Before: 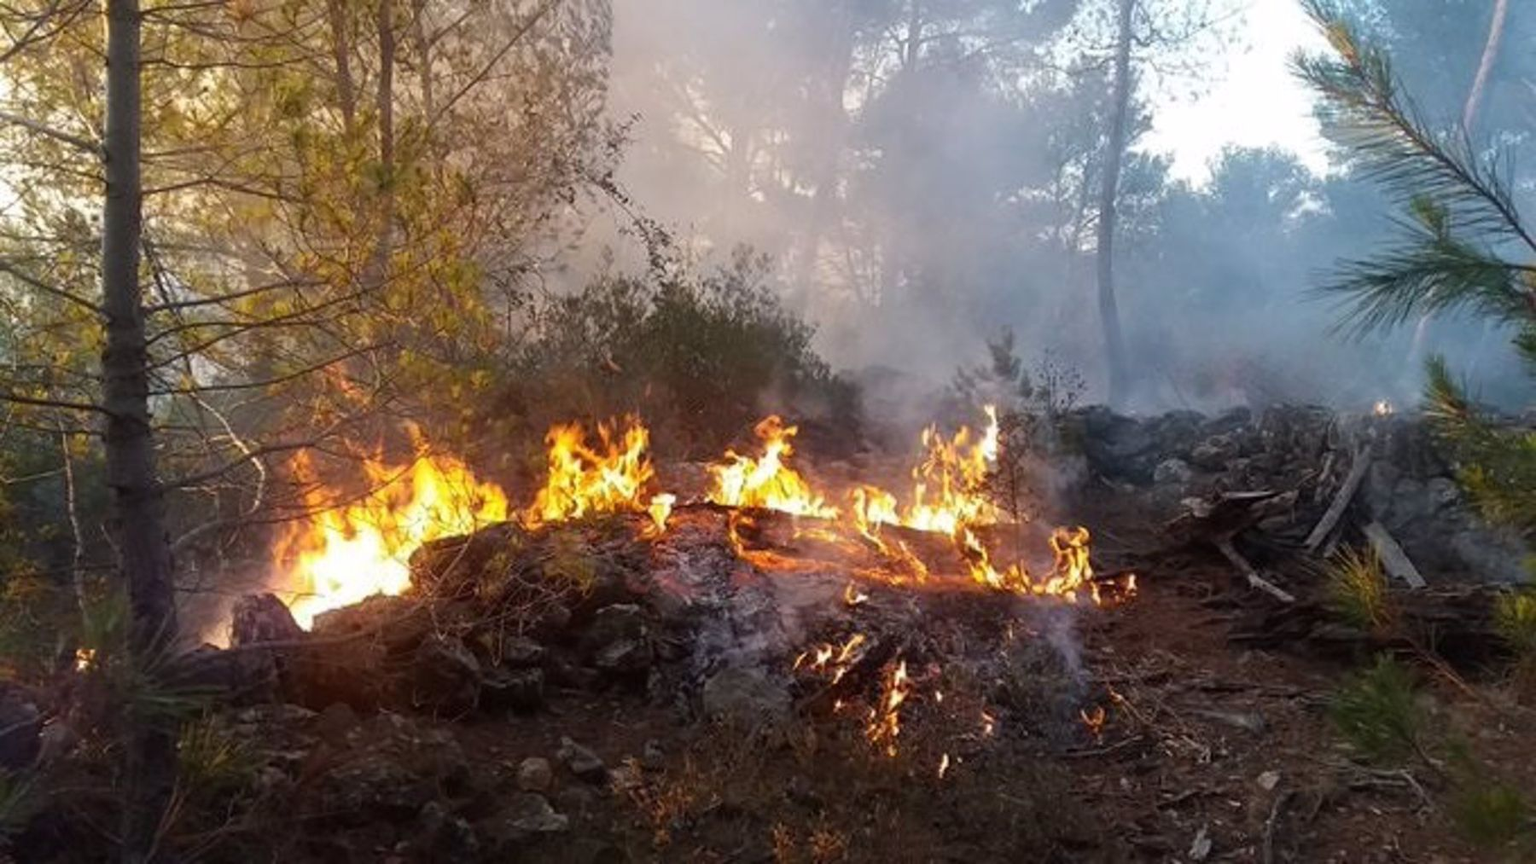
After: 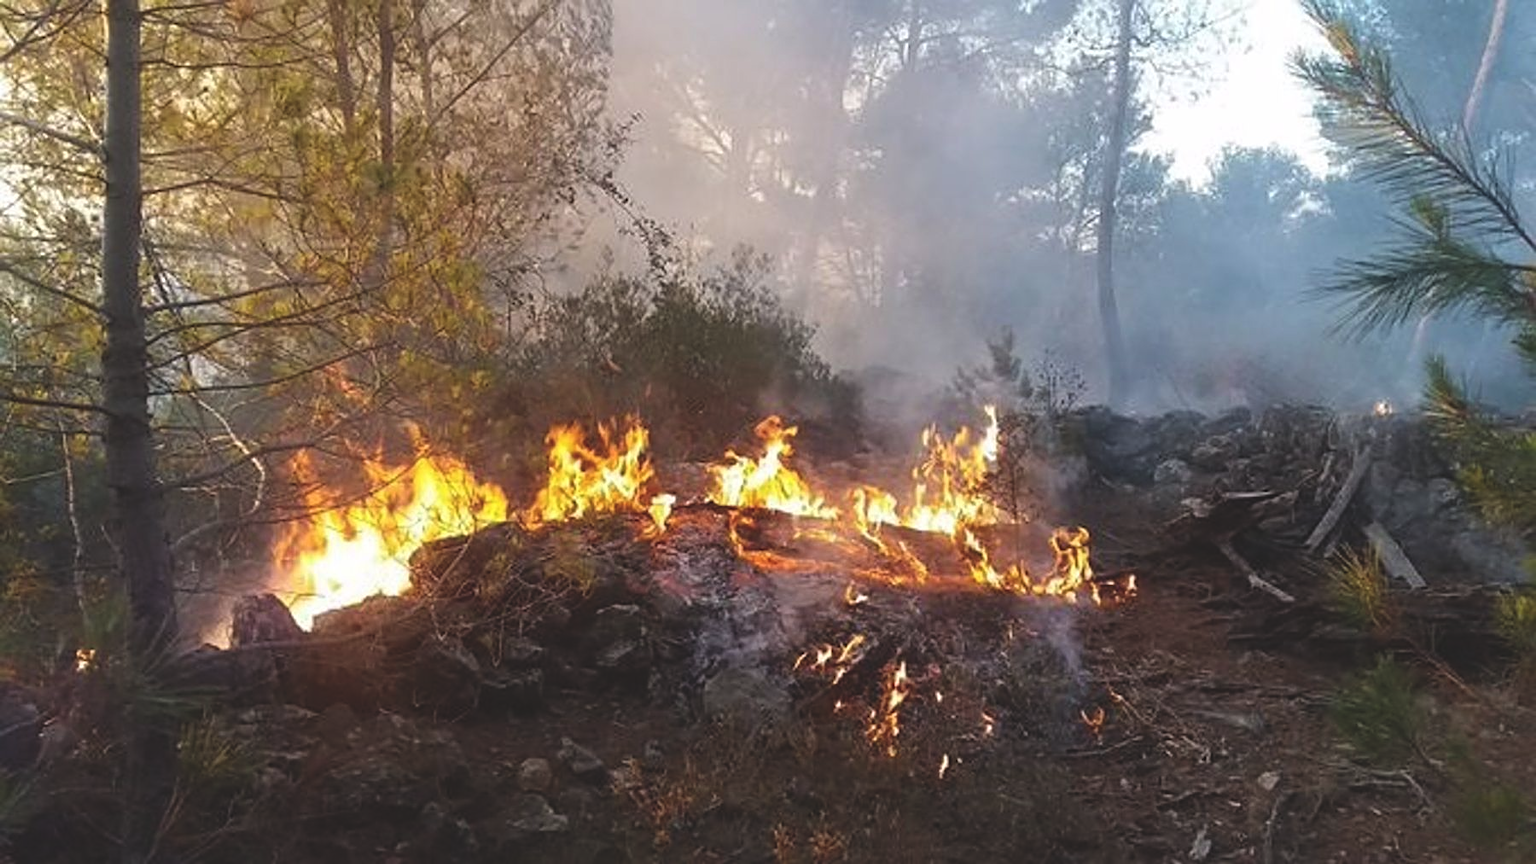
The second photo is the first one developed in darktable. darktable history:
exposure: black level correction -0.016, compensate highlight preservation false
sharpen: on, module defaults
